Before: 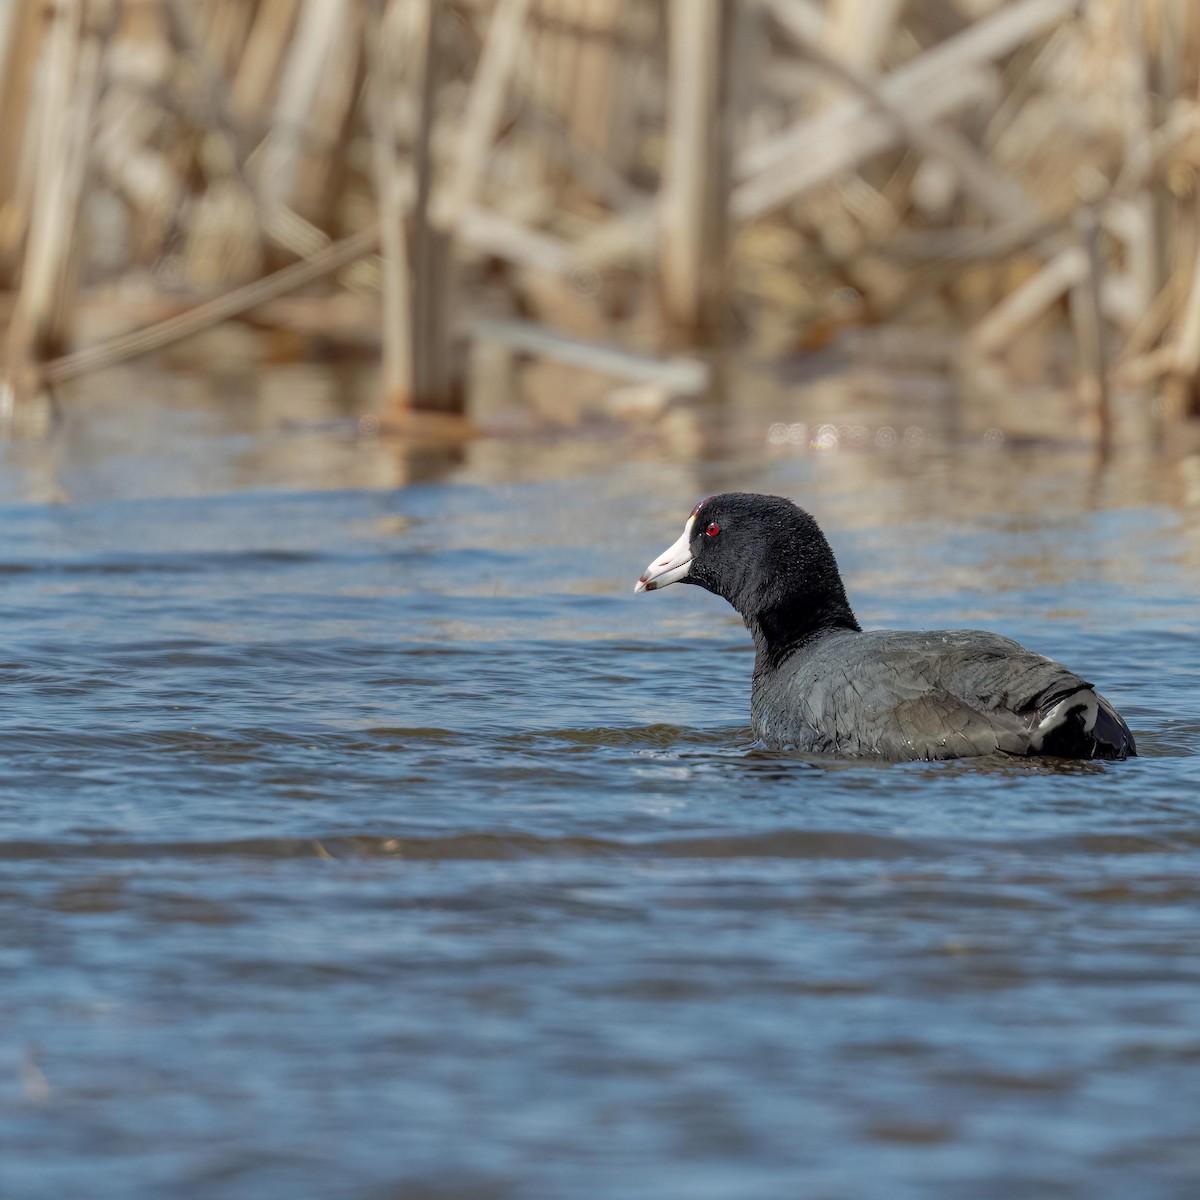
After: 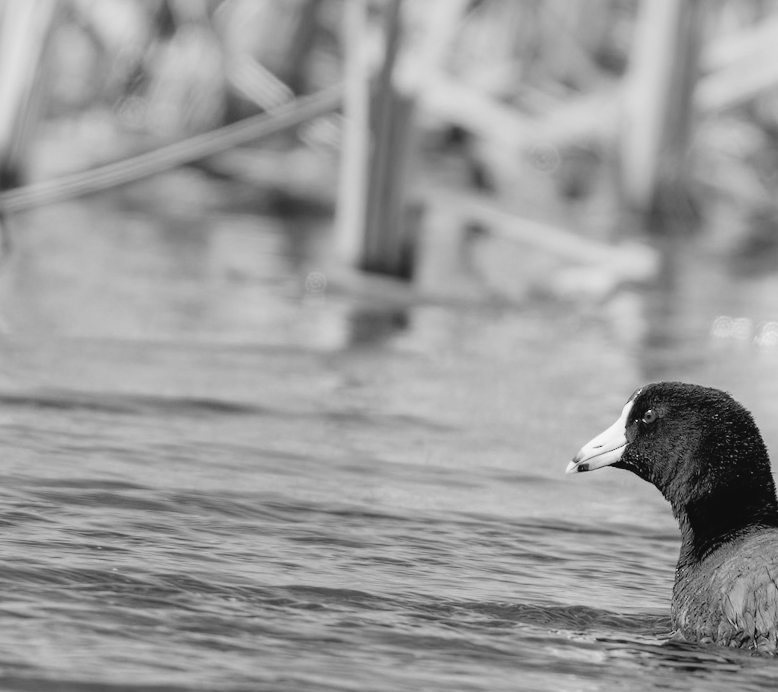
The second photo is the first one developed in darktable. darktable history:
crop and rotate: angle -4.99°, left 2.122%, top 6.945%, right 27.566%, bottom 30.519%
monochrome: on, module defaults
tone curve: curves: ch0 [(0, 0.039) (0.113, 0.081) (0.204, 0.204) (0.498, 0.608) (0.709, 0.819) (0.984, 0.961)]; ch1 [(0, 0) (0.172, 0.123) (0.317, 0.272) (0.414, 0.382) (0.476, 0.479) (0.505, 0.501) (0.528, 0.54) (0.618, 0.647) (0.709, 0.764) (1, 1)]; ch2 [(0, 0) (0.411, 0.424) (0.492, 0.502) (0.521, 0.513) (0.537, 0.57) (0.686, 0.638) (1, 1)], color space Lab, independent channels, preserve colors none
